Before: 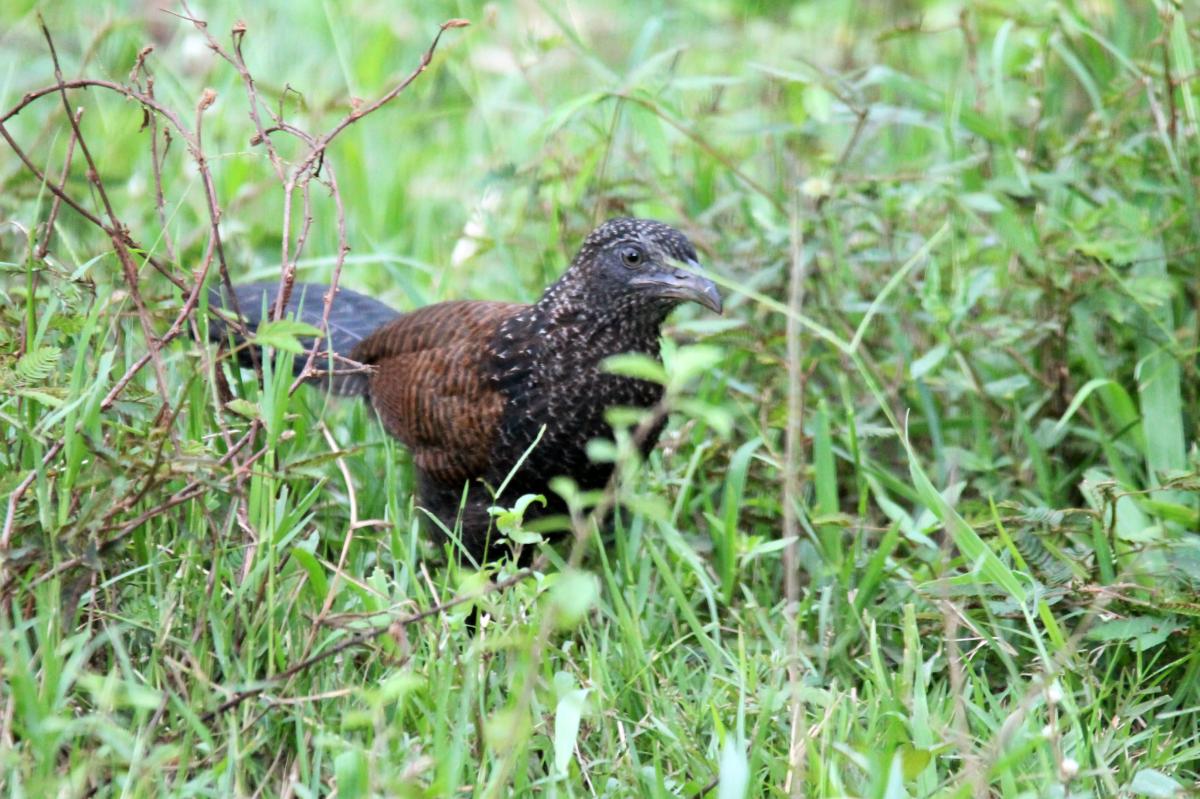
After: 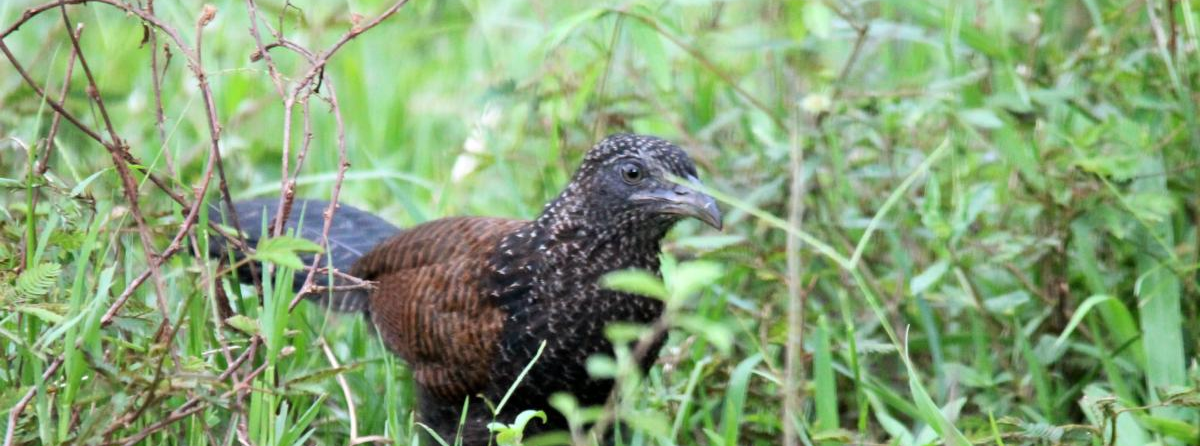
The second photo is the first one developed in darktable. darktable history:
crop and rotate: top 10.591%, bottom 33.488%
